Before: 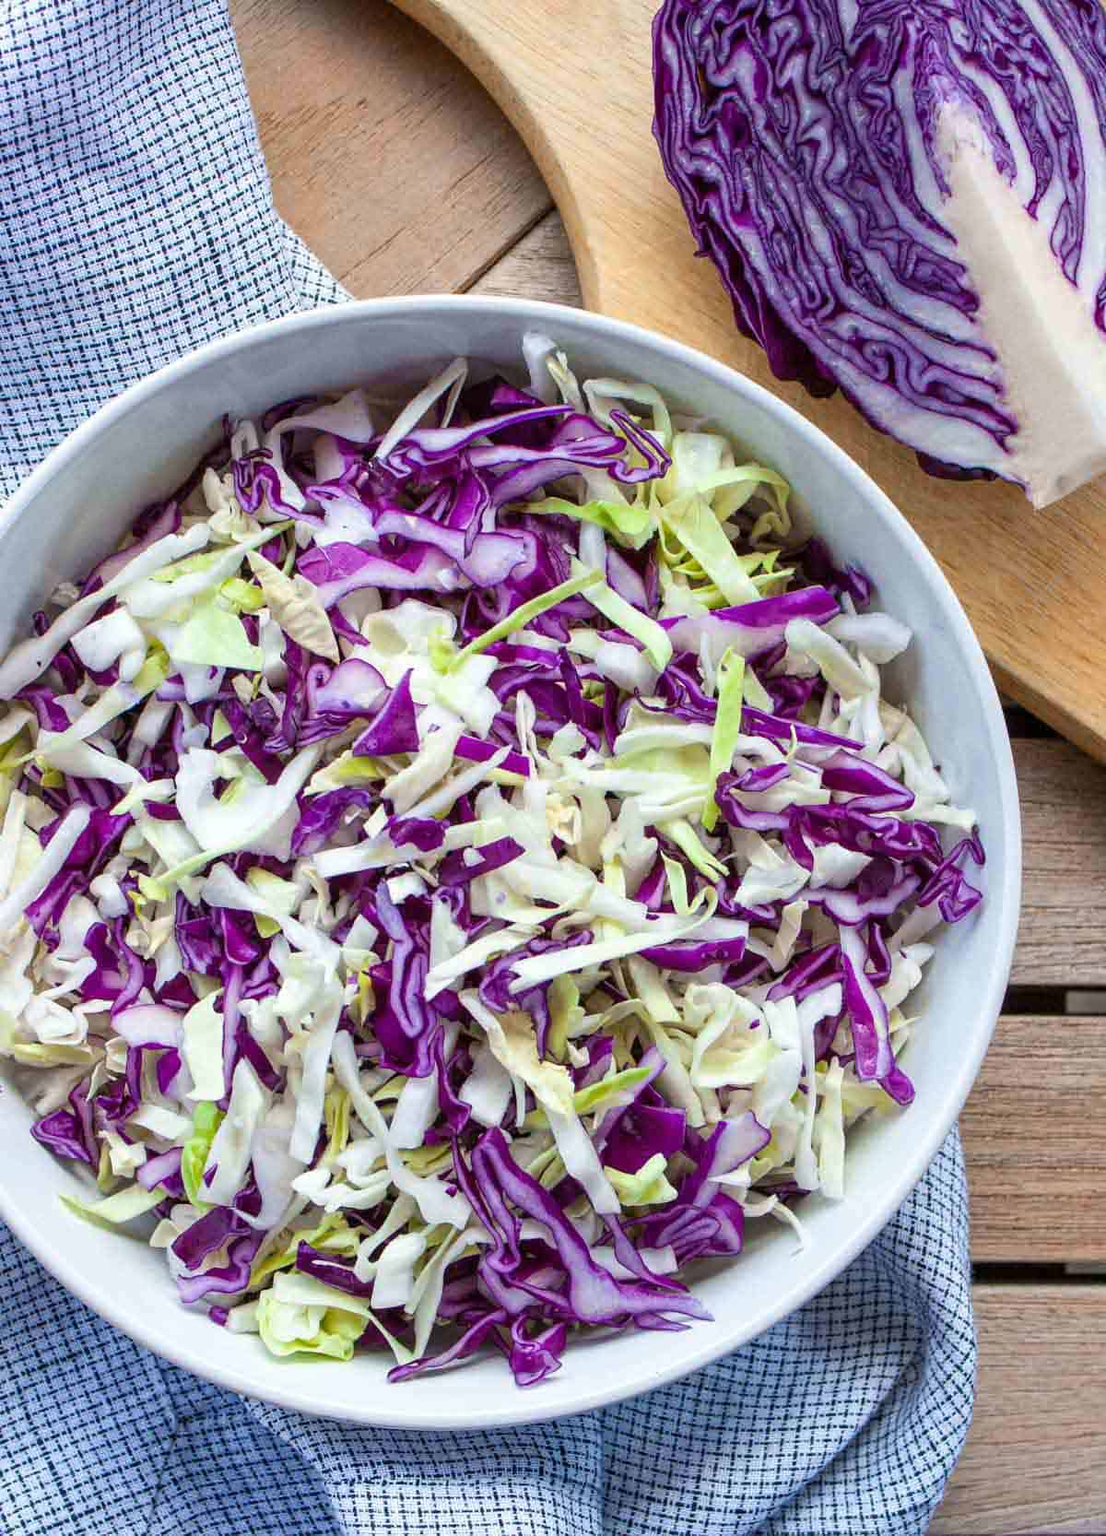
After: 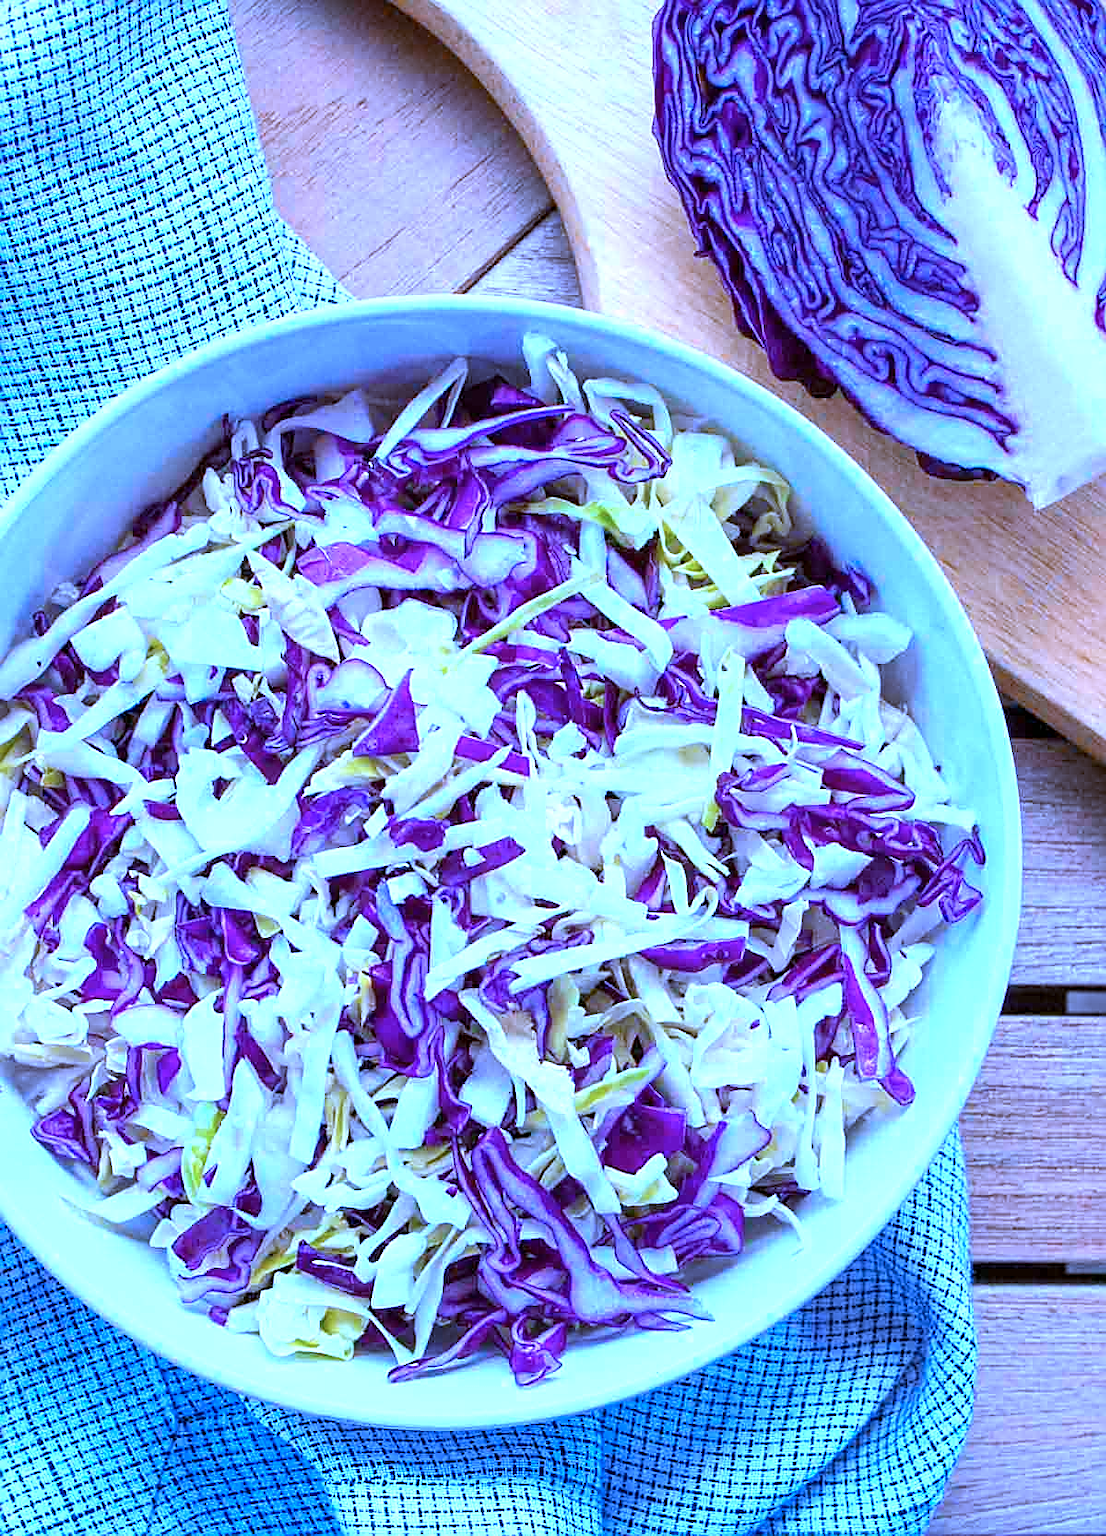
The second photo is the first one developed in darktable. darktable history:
white balance: red 0.98, blue 1.61
sharpen: on, module defaults
color correction: highlights a* -10.69, highlights b* -19.19
exposure: black level correction 0.001, exposure 0.5 EV, compensate exposure bias true, compensate highlight preservation false
